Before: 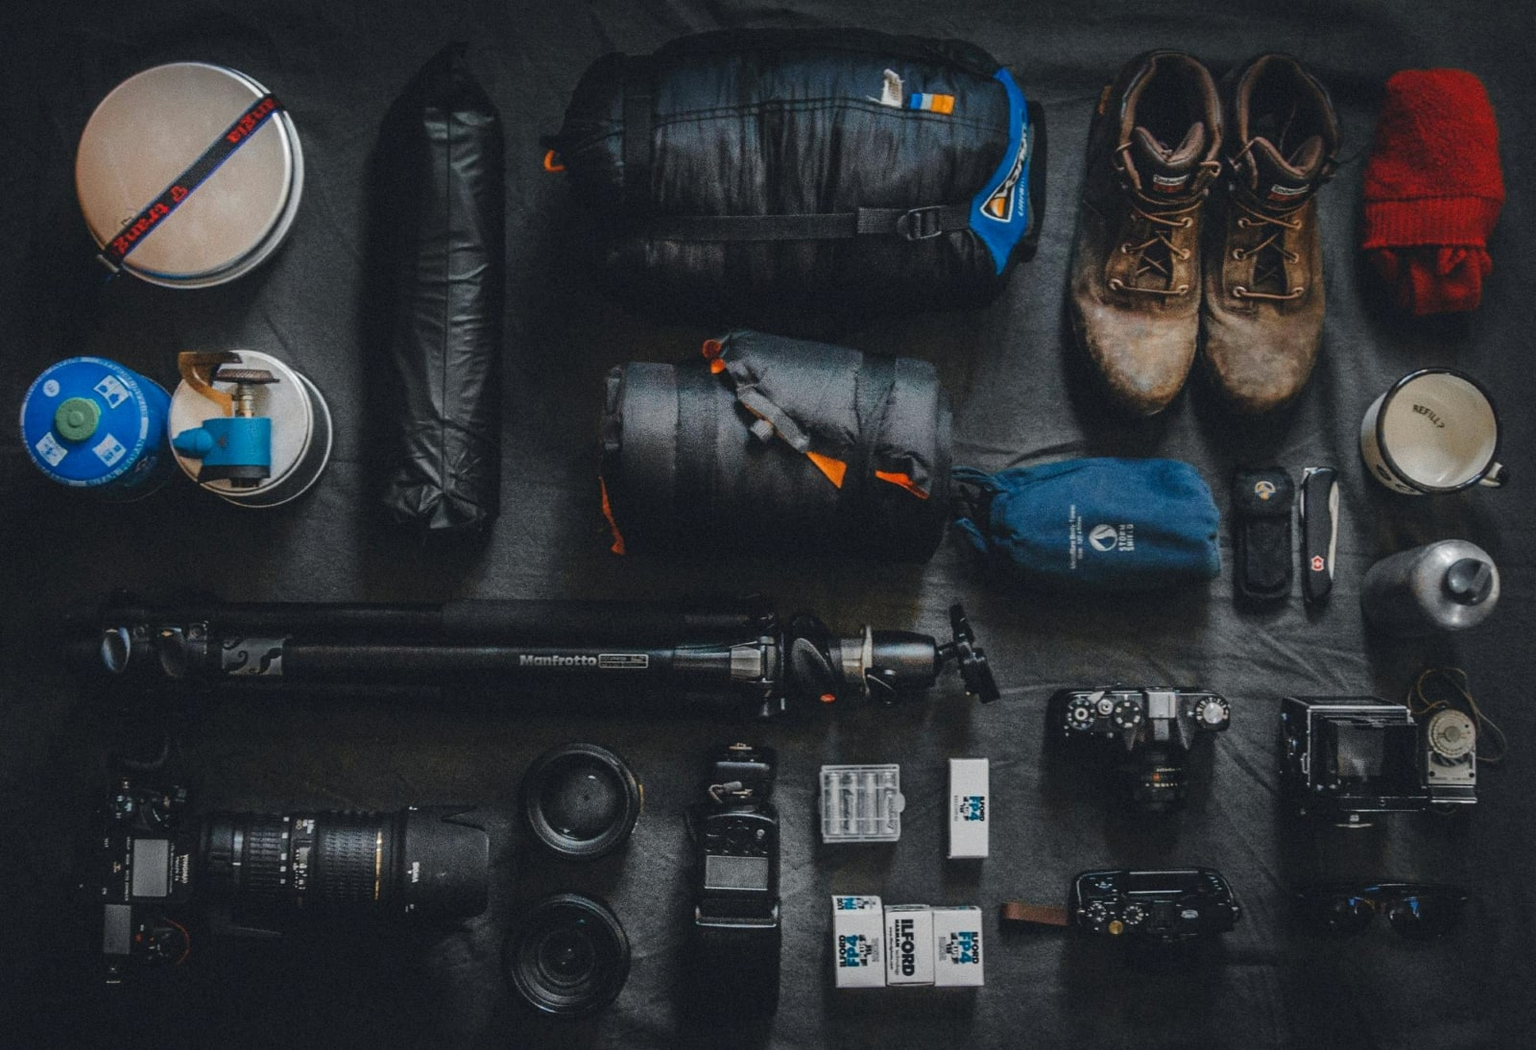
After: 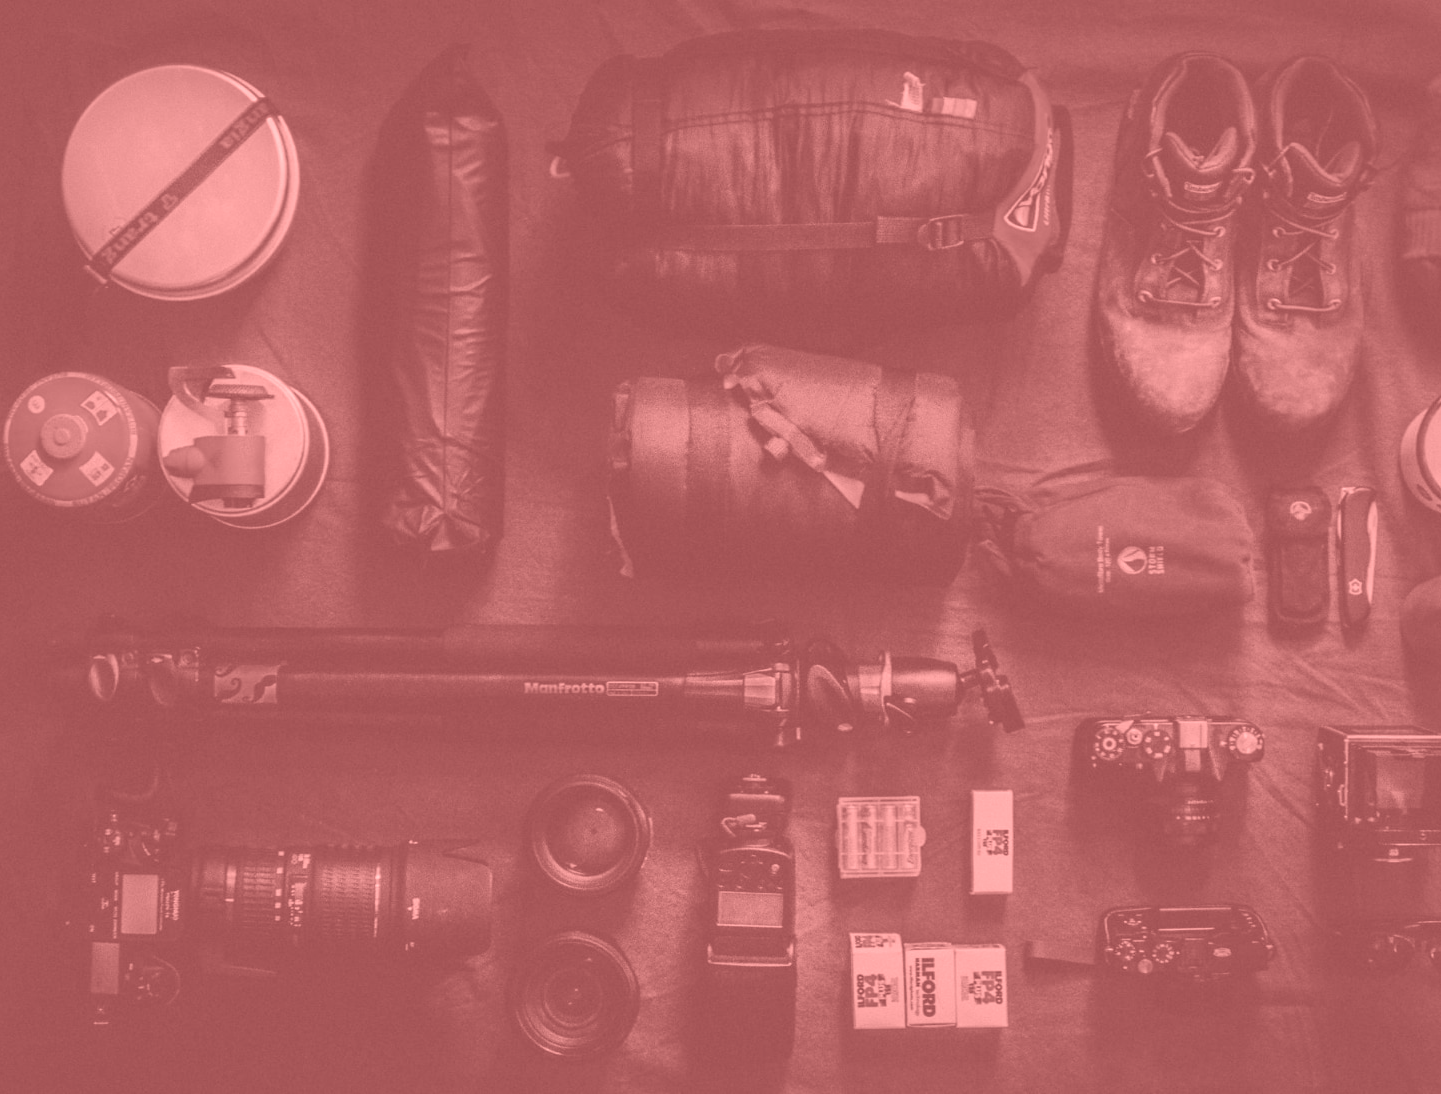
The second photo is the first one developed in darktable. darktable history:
crop and rotate: left 1.088%, right 8.807%
colorize: saturation 51%, source mix 50.67%, lightness 50.67%
